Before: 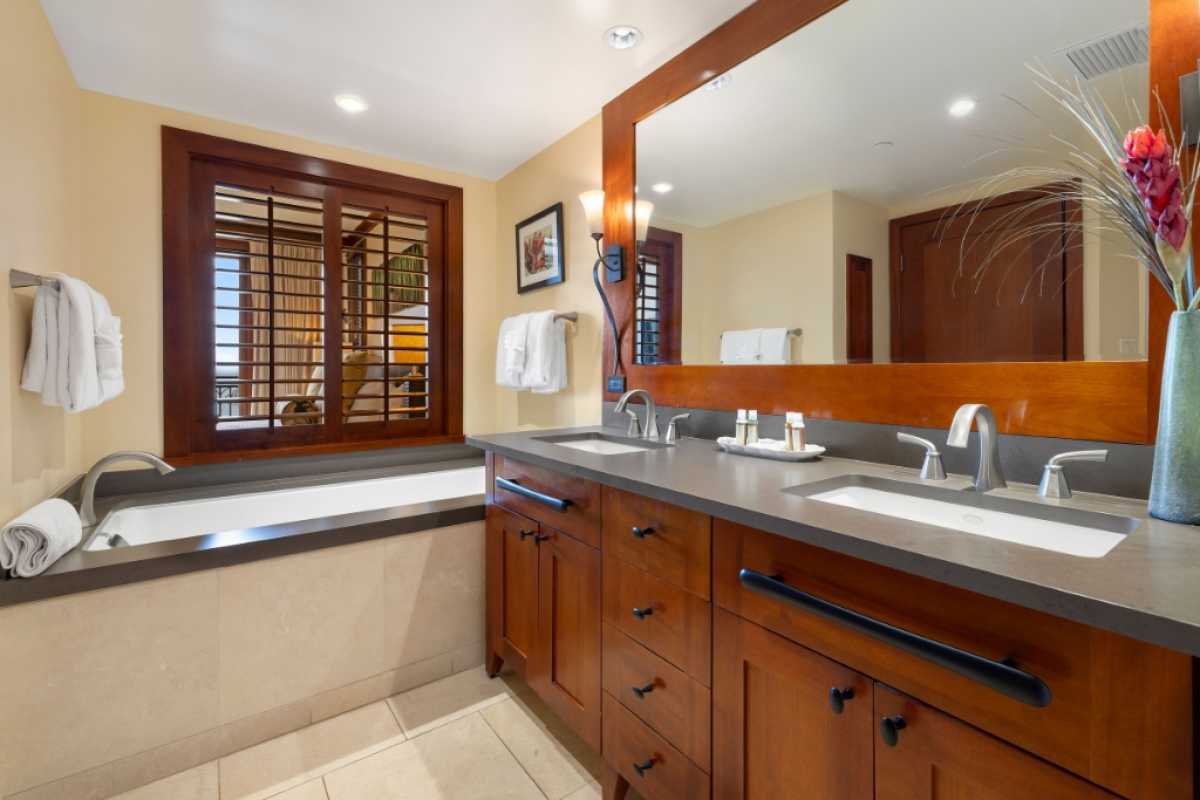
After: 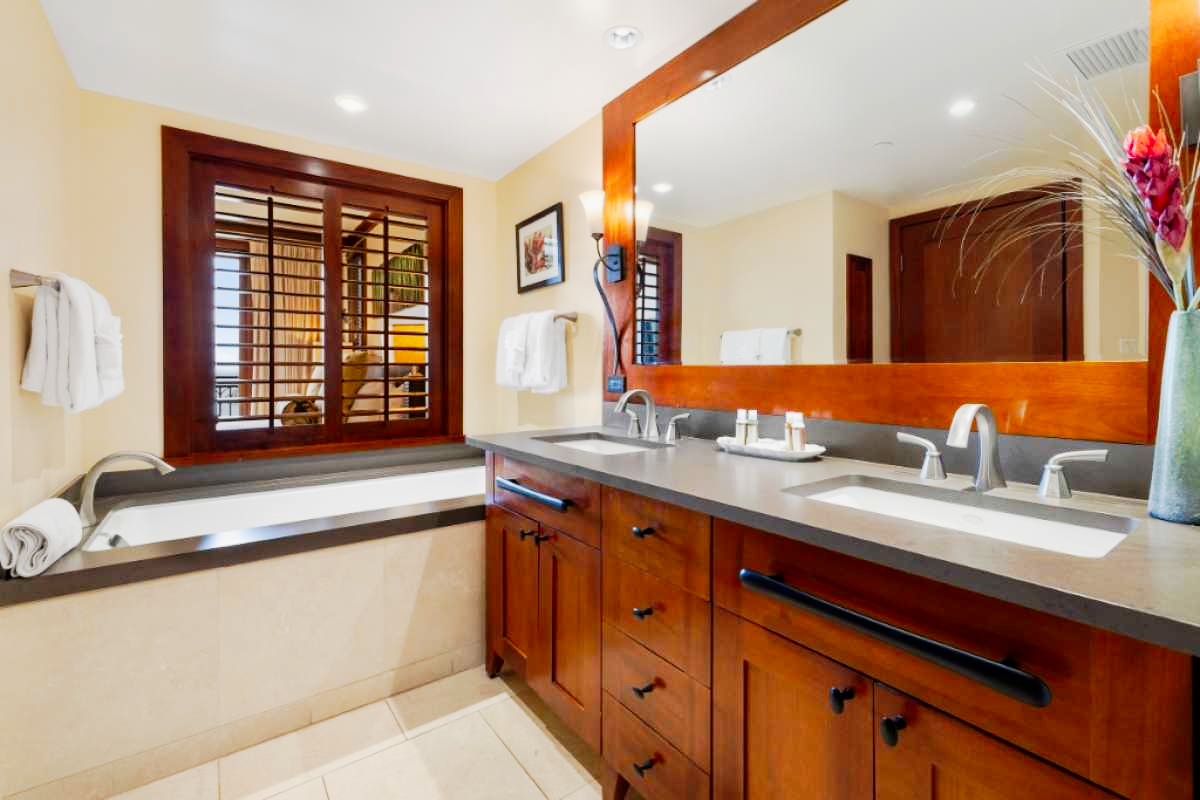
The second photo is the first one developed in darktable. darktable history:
exposure: compensate highlight preservation false
tone curve: curves: ch0 [(0, 0) (0.037, 0.011) (0.135, 0.093) (0.266, 0.281) (0.461, 0.555) (0.581, 0.716) (0.675, 0.793) (0.767, 0.849) (0.91, 0.924) (1, 0.979)]; ch1 [(0, 0) (0.292, 0.278) (0.419, 0.423) (0.493, 0.492) (0.506, 0.5) (0.534, 0.529) (0.562, 0.562) (0.641, 0.663) (0.754, 0.76) (1, 1)]; ch2 [(0, 0) (0.294, 0.3) (0.361, 0.372) (0.429, 0.445) (0.478, 0.486) (0.502, 0.498) (0.518, 0.522) (0.531, 0.549) (0.561, 0.579) (0.64, 0.645) (0.7, 0.7) (0.861, 0.808) (1, 0.951)], preserve colors none
